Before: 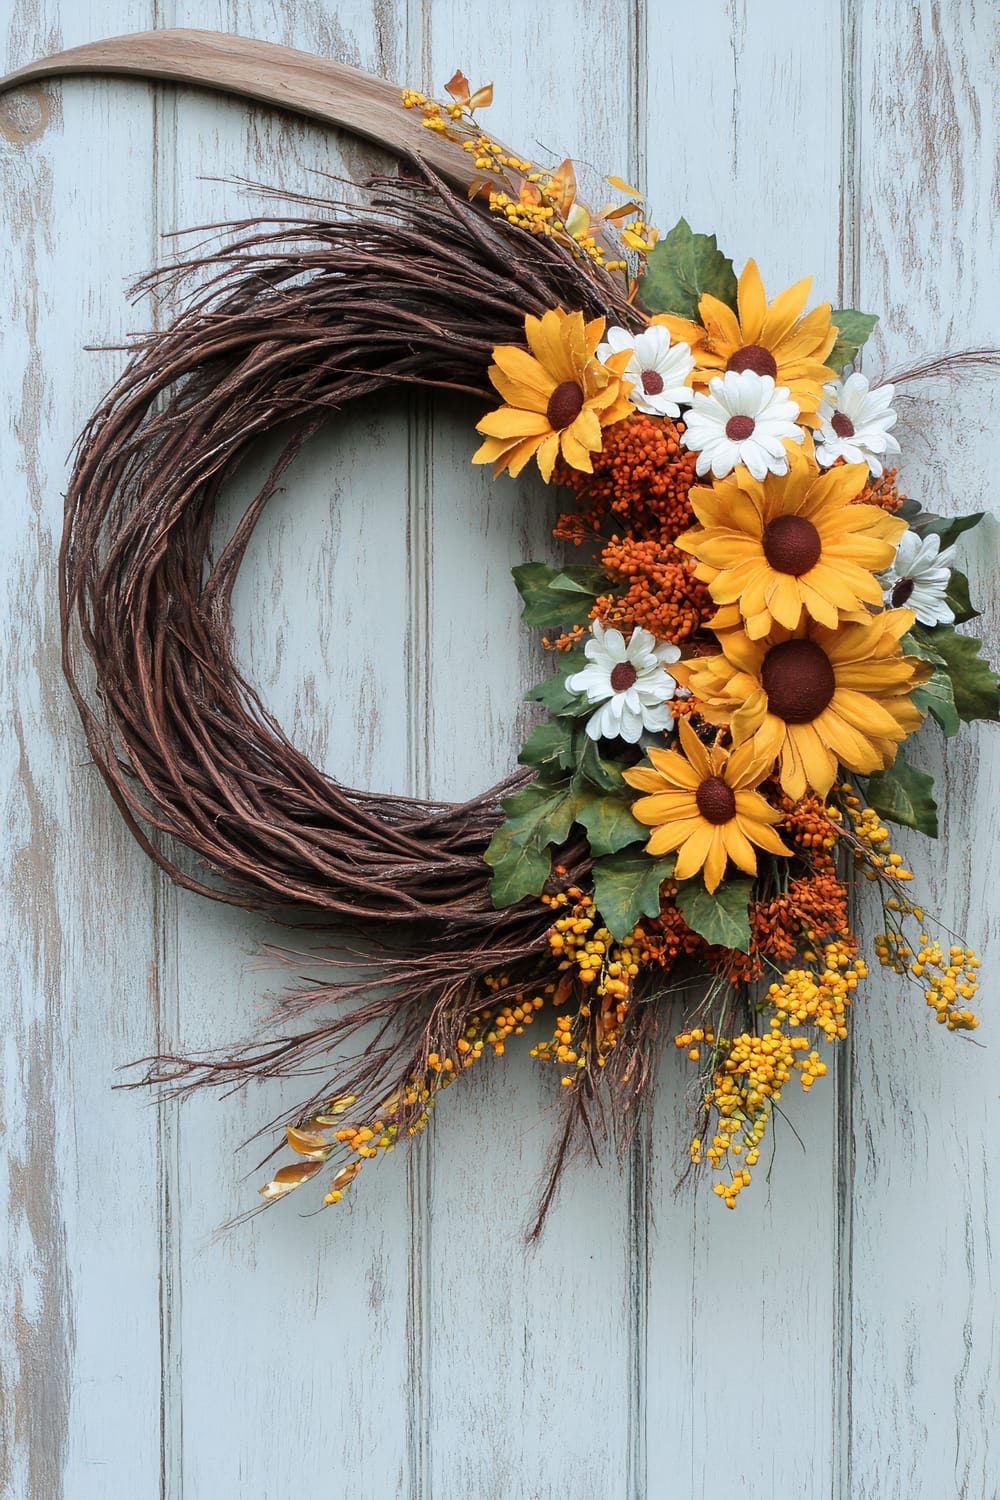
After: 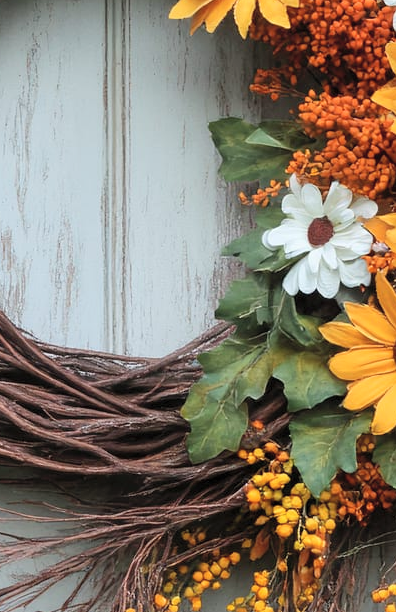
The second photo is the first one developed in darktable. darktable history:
crop: left 30.367%, top 29.72%, right 29.969%, bottom 29.458%
contrast brightness saturation: brightness 0.129
